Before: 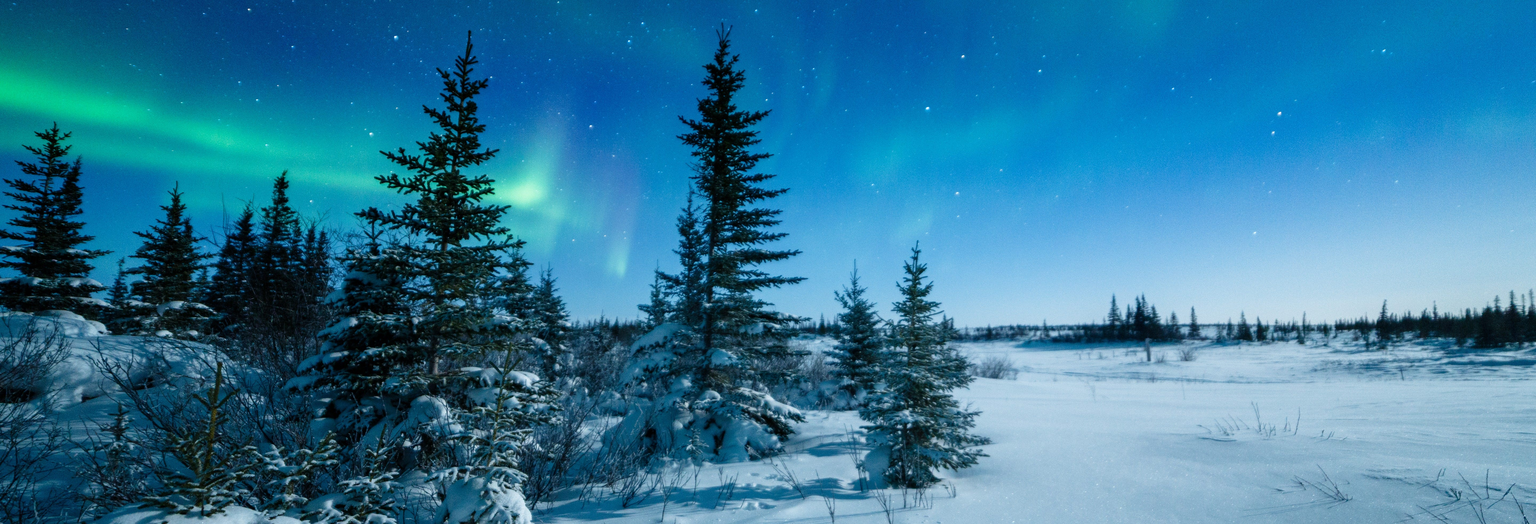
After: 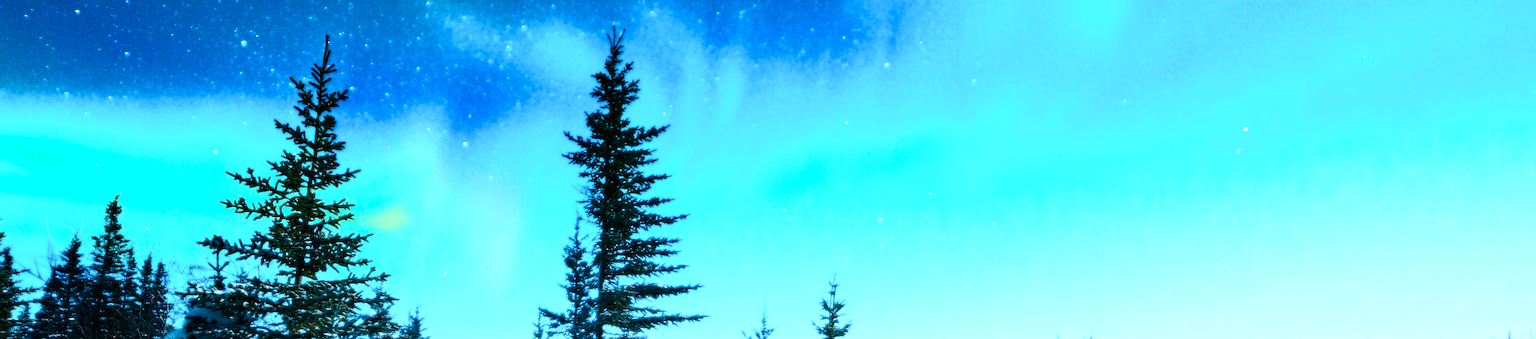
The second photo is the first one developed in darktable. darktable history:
crop and rotate: left 11.812%, bottom 42.776%
bloom: size 0%, threshold 54.82%, strength 8.31%
contrast brightness saturation: contrast 0.13, brightness -0.05, saturation 0.16
sharpen: amount 0.75
exposure: black level correction 0, exposure 1.1 EV, compensate exposure bias true, compensate highlight preservation false
